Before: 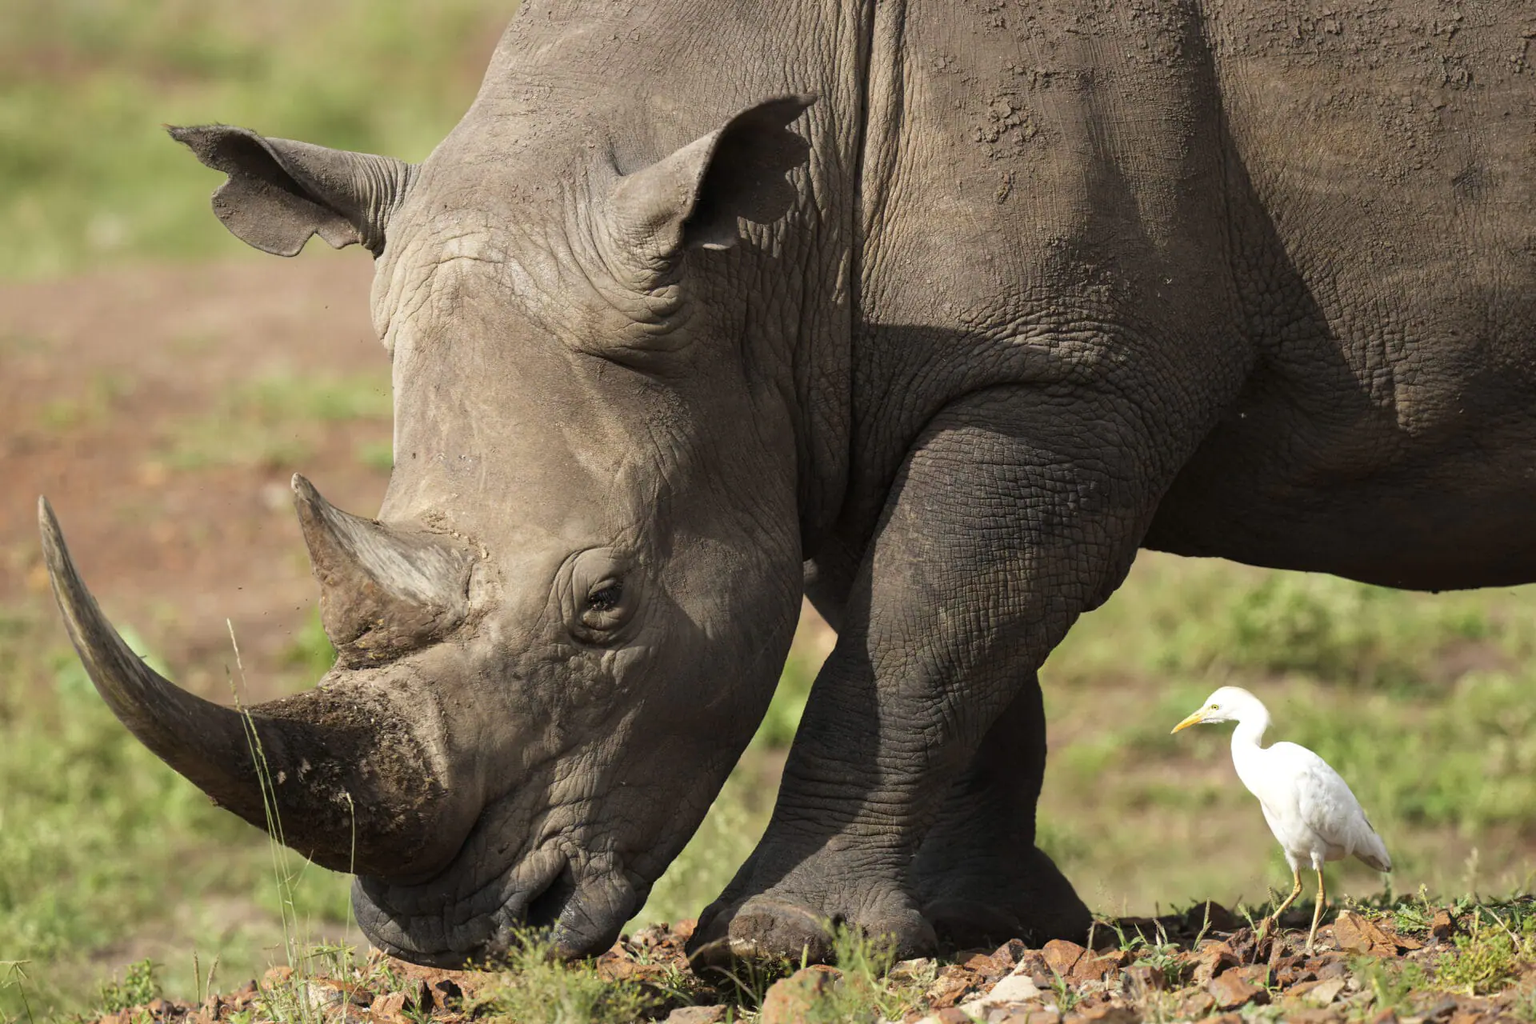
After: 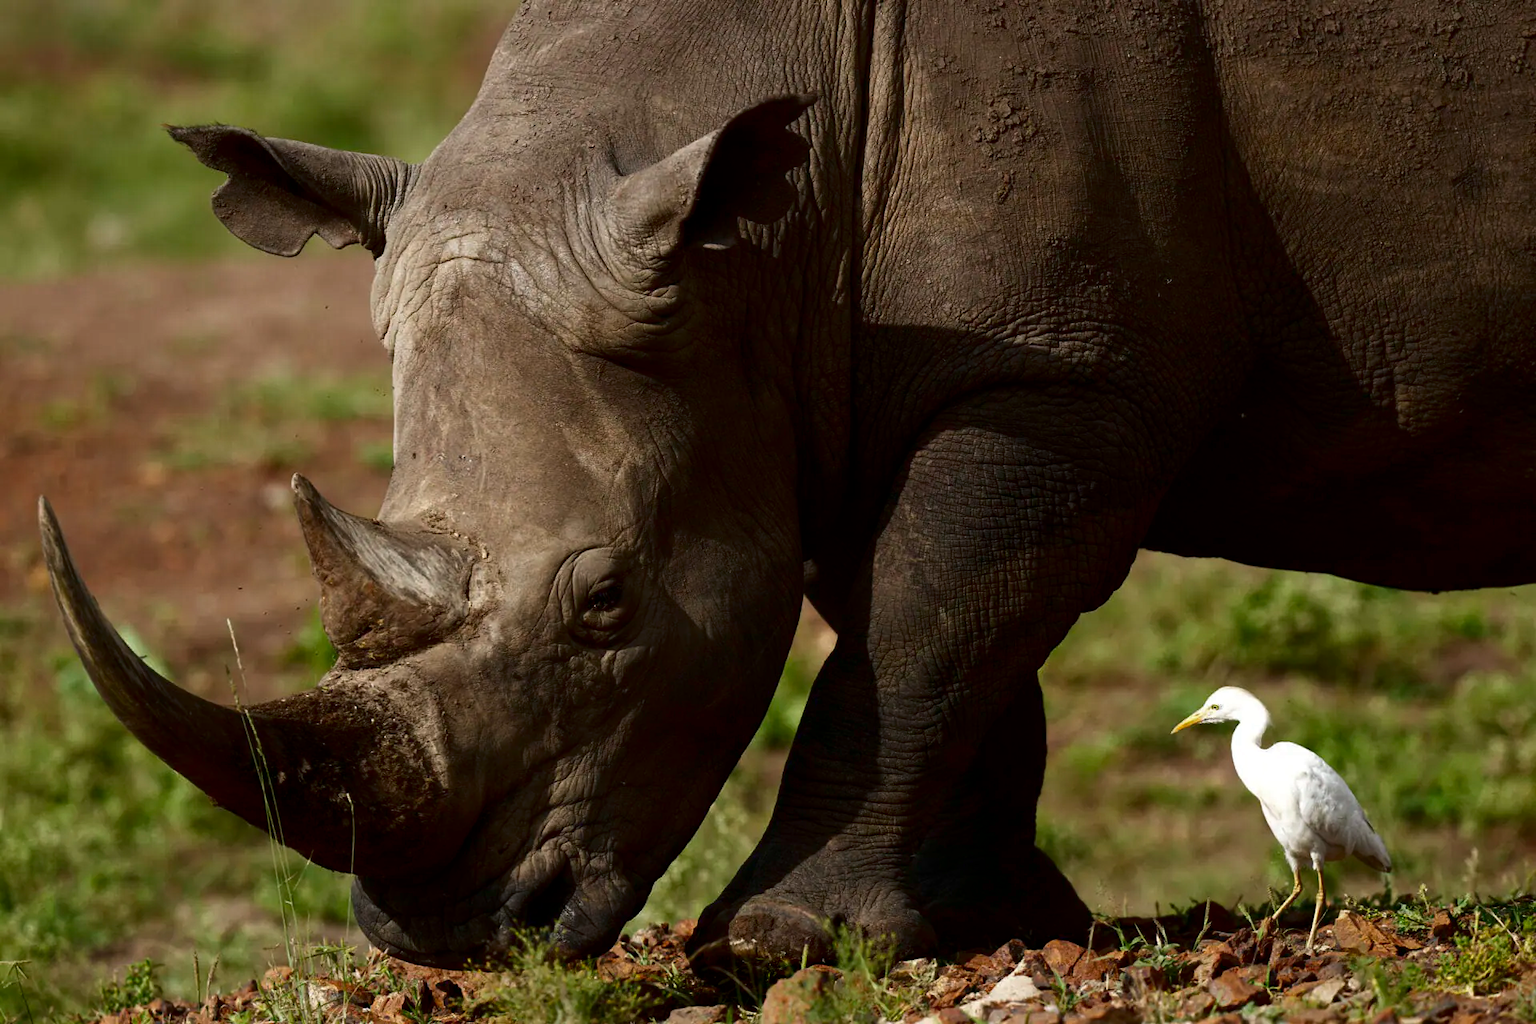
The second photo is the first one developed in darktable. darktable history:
contrast brightness saturation: brightness -0.505
